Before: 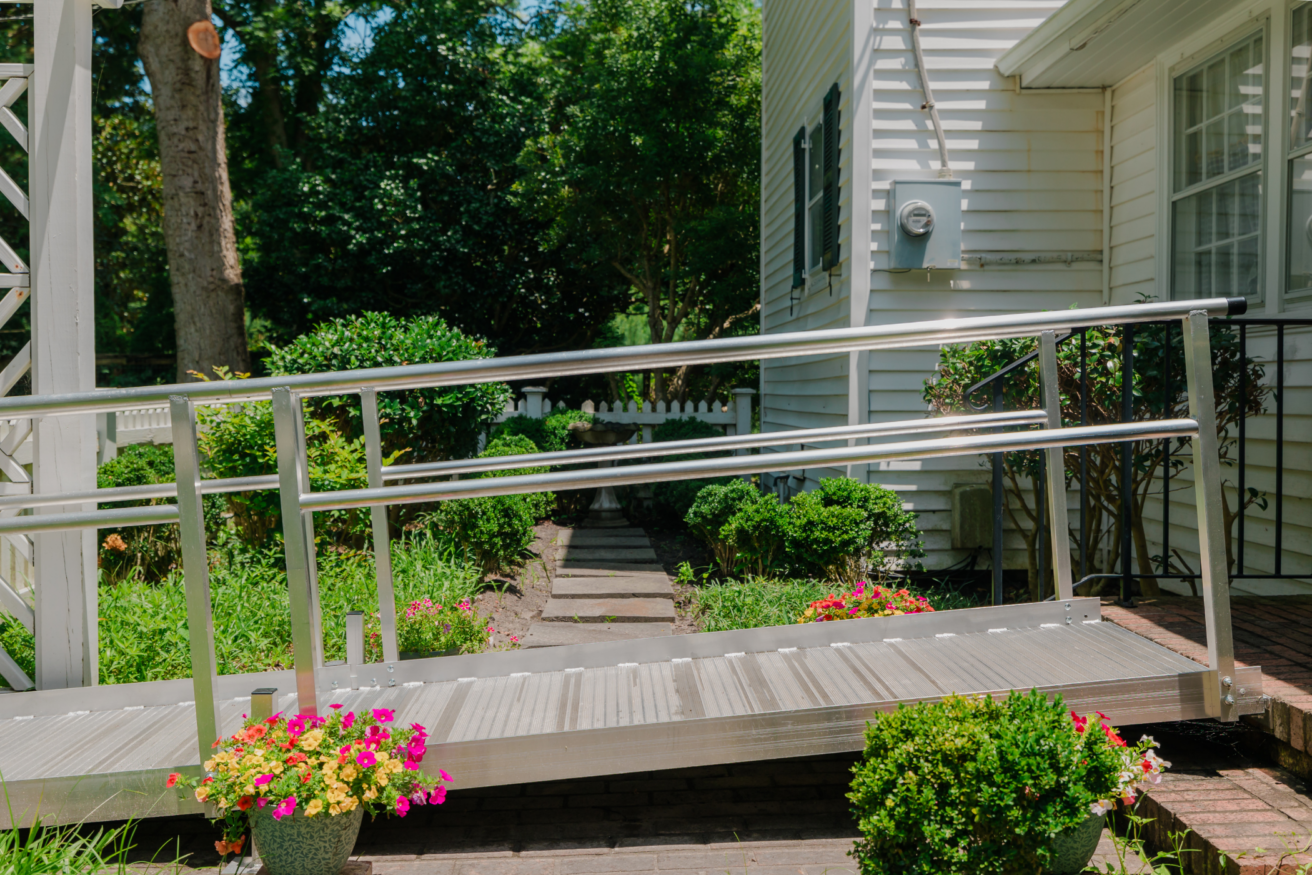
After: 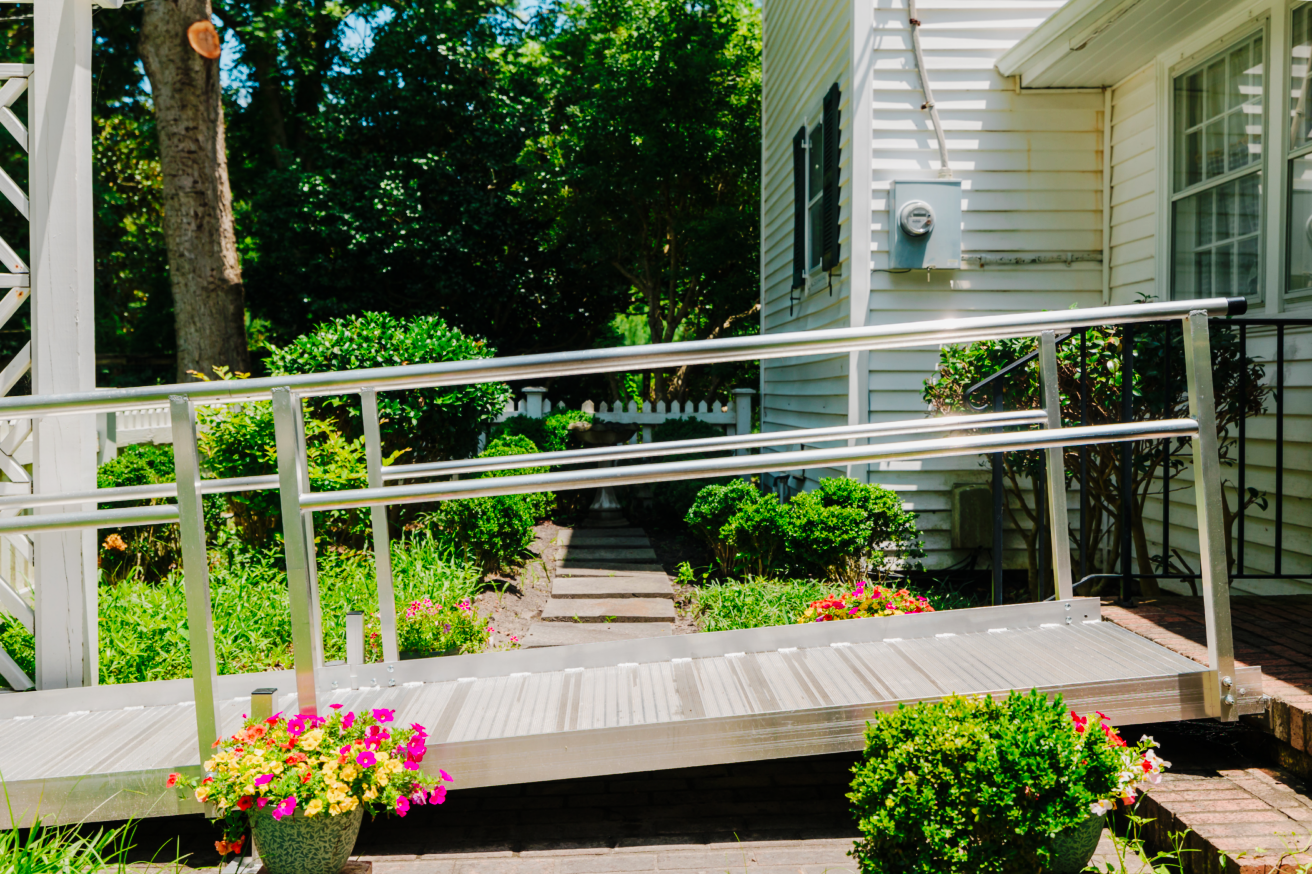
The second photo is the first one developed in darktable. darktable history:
crop: bottom 0.071%
base curve: curves: ch0 [(0, 0) (0.036, 0.025) (0.121, 0.166) (0.206, 0.329) (0.605, 0.79) (1, 1)], preserve colors none
